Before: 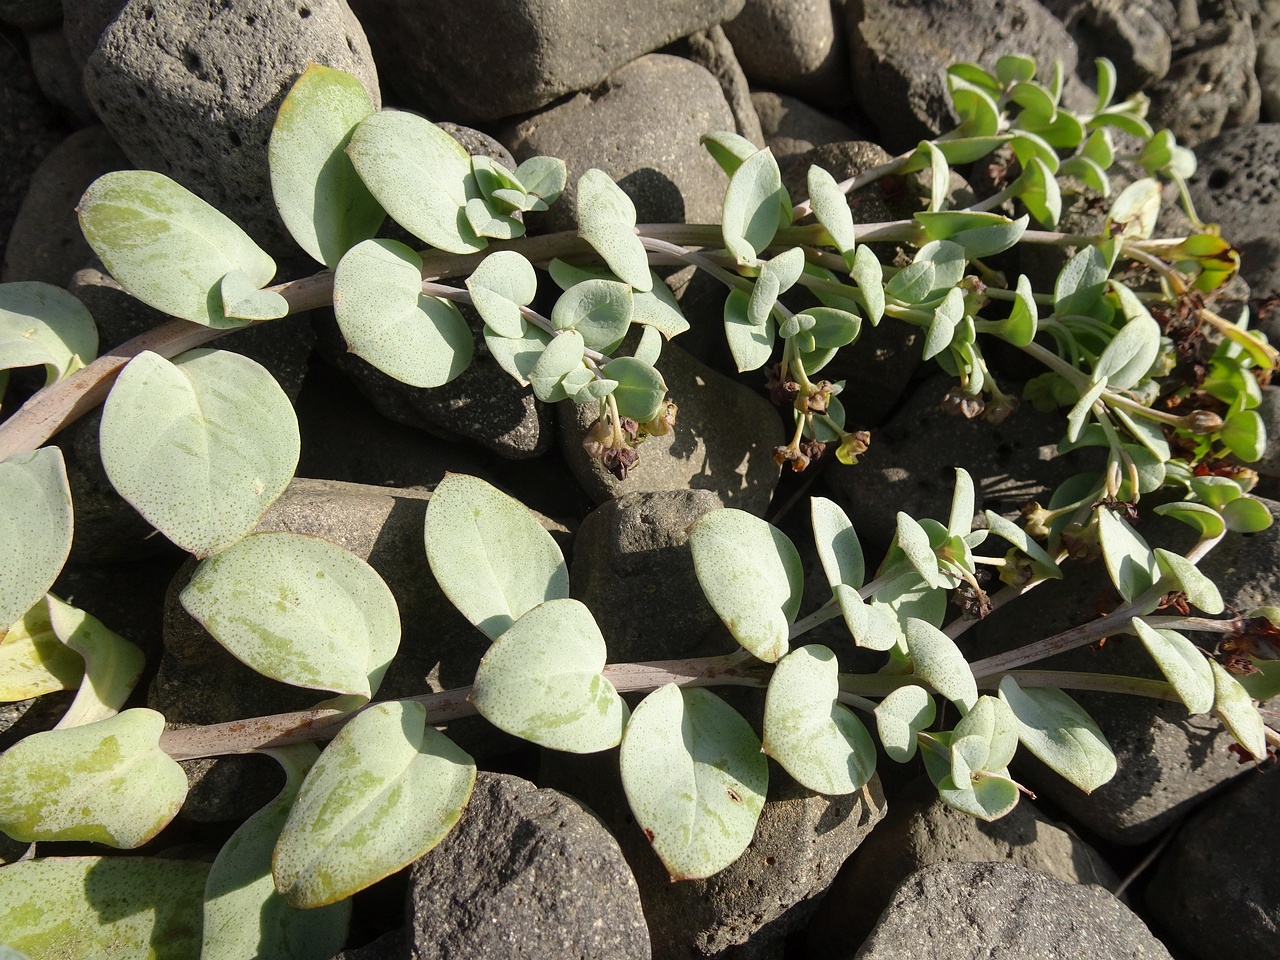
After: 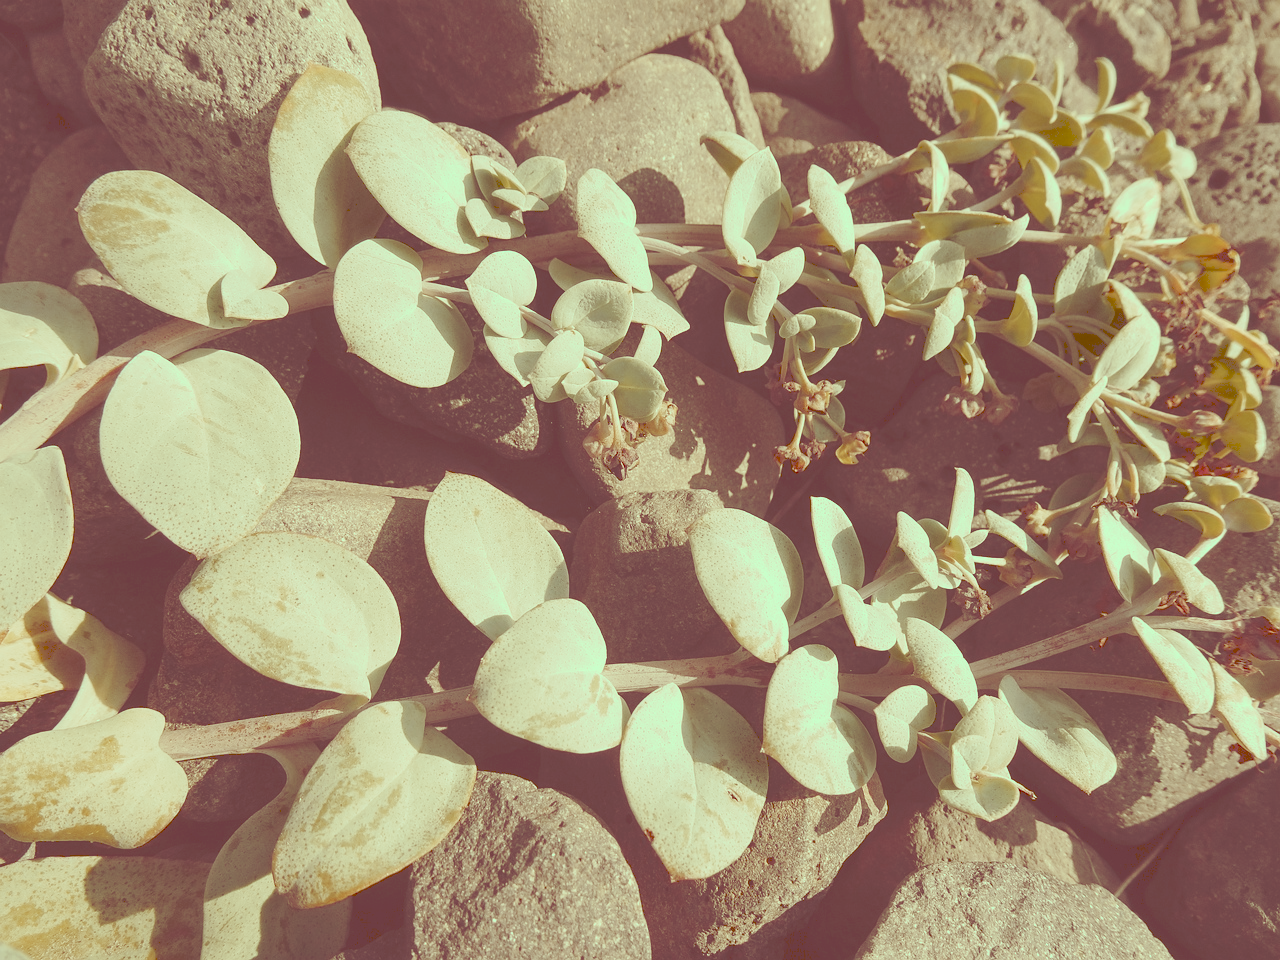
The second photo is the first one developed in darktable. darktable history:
tone curve: curves: ch0 [(0, 0) (0.003, 0.275) (0.011, 0.288) (0.025, 0.309) (0.044, 0.326) (0.069, 0.346) (0.1, 0.37) (0.136, 0.396) (0.177, 0.432) (0.224, 0.473) (0.277, 0.516) (0.335, 0.566) (0.399, 0.611) (0.468, 0.661) (0.543, 0.711) (0.623, 0.761) (0.709, 0.817) (0.801, 0.867) (0.898, 0.911) (1, 1)], preserve colors none
color look up table: target L [83.82, 85.51, 53.35, 71.43, 60.5, 63.77, 70.01, 63.28, 48.87, 55.07, 30.48, 37.7, 19.46, 11.68, 201.47, 78.67, 74.75, 38.93, 61.65, 56.22, 59.5, 25.1, 32.66, 38.47, 31.13, 27.83, 15.44, 3.776, 95.53, 81.23, 75.98, 69.15, 68.05, 48.91, 52.37, 46.47, 42.27, 25.74, 31.28, 28.81, 18.42, 14, 7.825, 90.53, 89.6, 75.01, 67.5, 50.27, 50.68], target a [-8.786, -18.09, -0.69, -53.68, -58.87, 3.221, -41.58, -35.64, -35.02, -6.724, 2.491, -27.45, -5.763, 27.66, 0, -7.044, 4.203, 41.2, 17.61, 37.65, 3.645, 60.96, 36.11, 47.14, 20.68, 30.92, 50.13, 27.27, -47.77, -11.61, -15.05, 6.084, -1.023, 55.75, 31.06, -20.74, 15.47, 42.42, 7.248, 35.51, 8.685, 17.14, 34.71, -71.31, -49.05, -18.97, -32.06, -34.71, -33.83], target b [62.39, 35.89, 81.18, 19.12, 42.85, 64.73, 27.77, 40.18, 51.86, 37.5, 51.75, 31.36, 18.97, 19.71, -0.001, 32.27, 40.26, 62.23, 22.71, 21.09, 27.01, 42.45, 55.51, 31.47, 41.96, 26.45, 26.14, 6.286, 30.37, 8.304, 14.53, -6.081, -10.63, -17.54, 3.737, -17.02, 4.29, 5.907, 19.38, -19.8, -20.04, -1.835, 12.72, 23.2, 21.42, 26.86, -7.018, 11.16, -1.386], num patches 49
